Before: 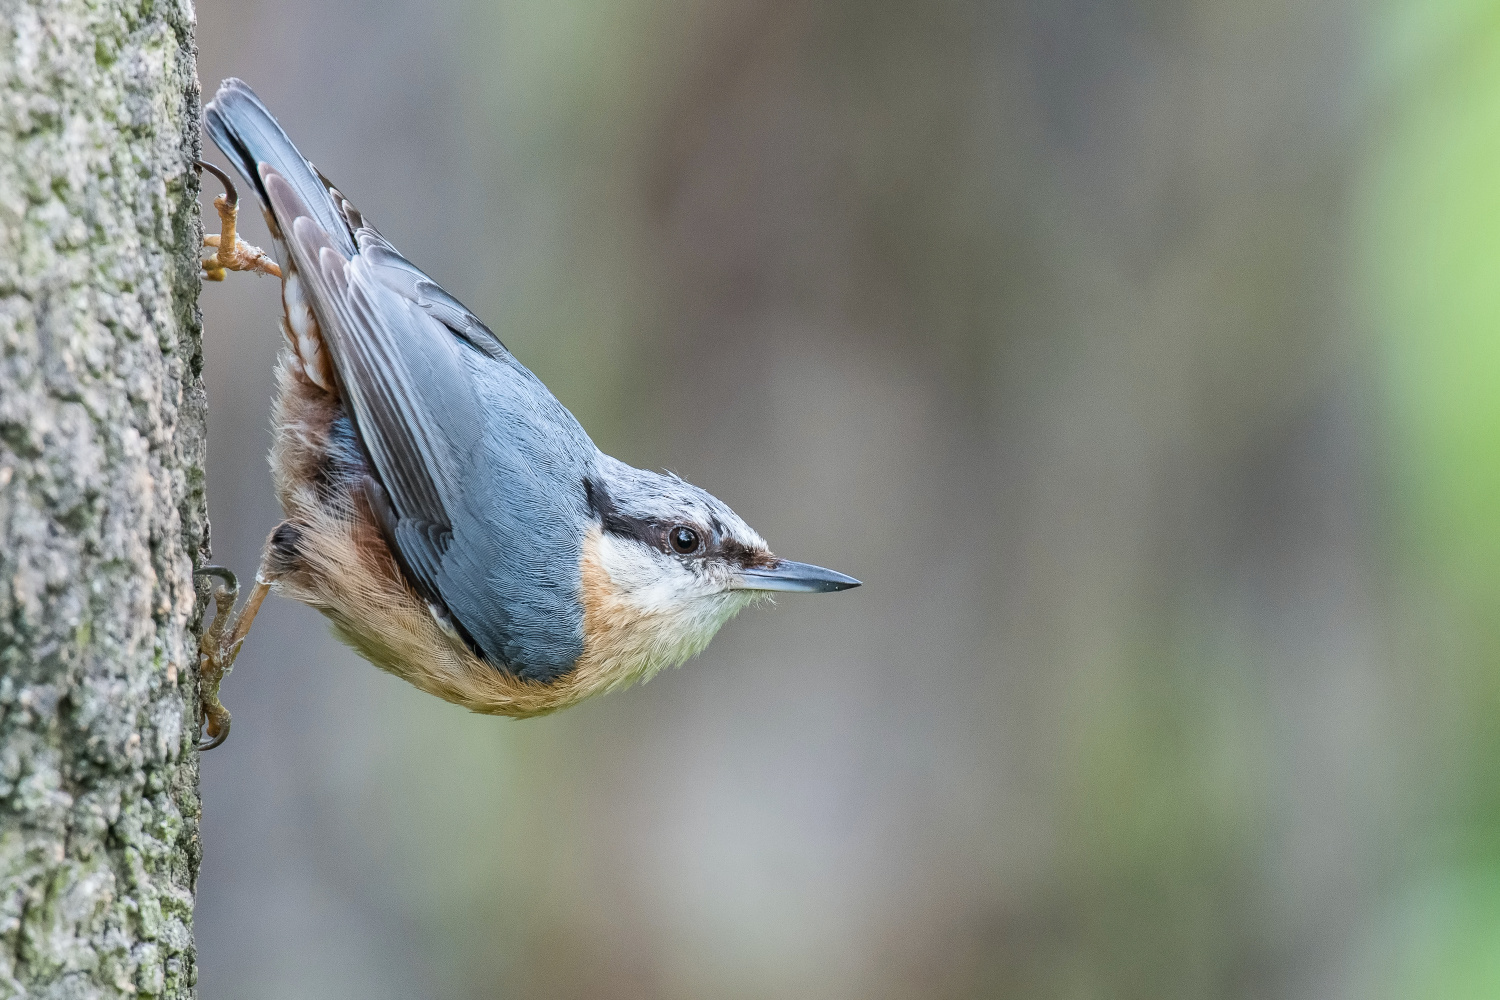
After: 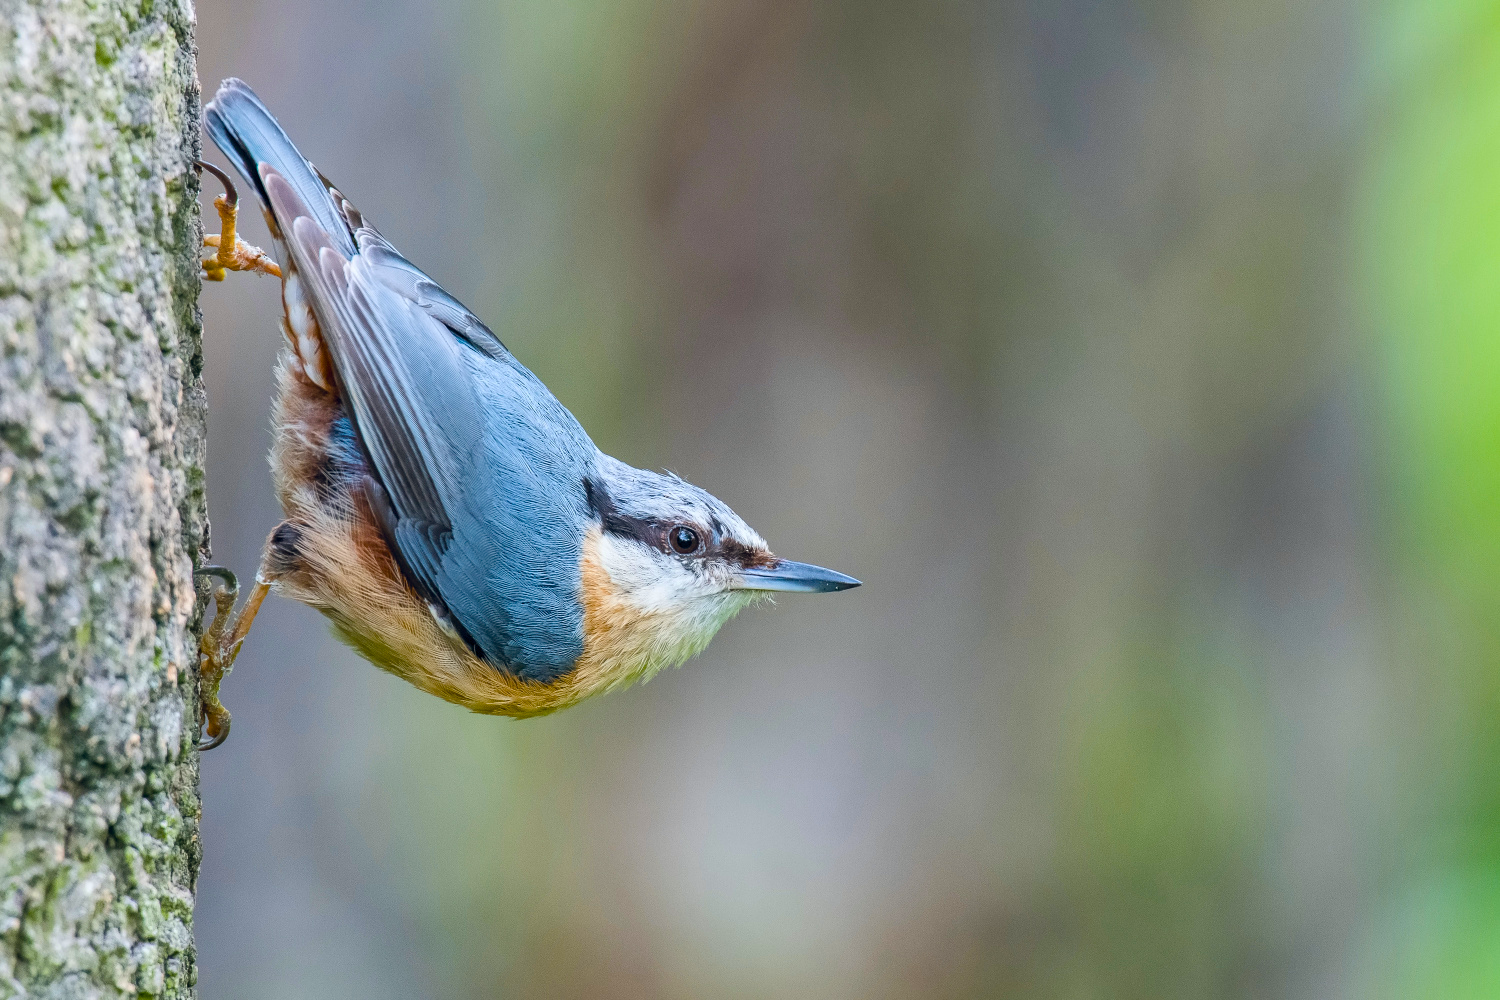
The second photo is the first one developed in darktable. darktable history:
color balance rgb: global offset › chroma 0.055%, global offset › hue 253.9°, perceptual saturation grading › global saturation 36.682%, perceptual saturation grading › shadows 35.385%, global vibrance 21.025%
